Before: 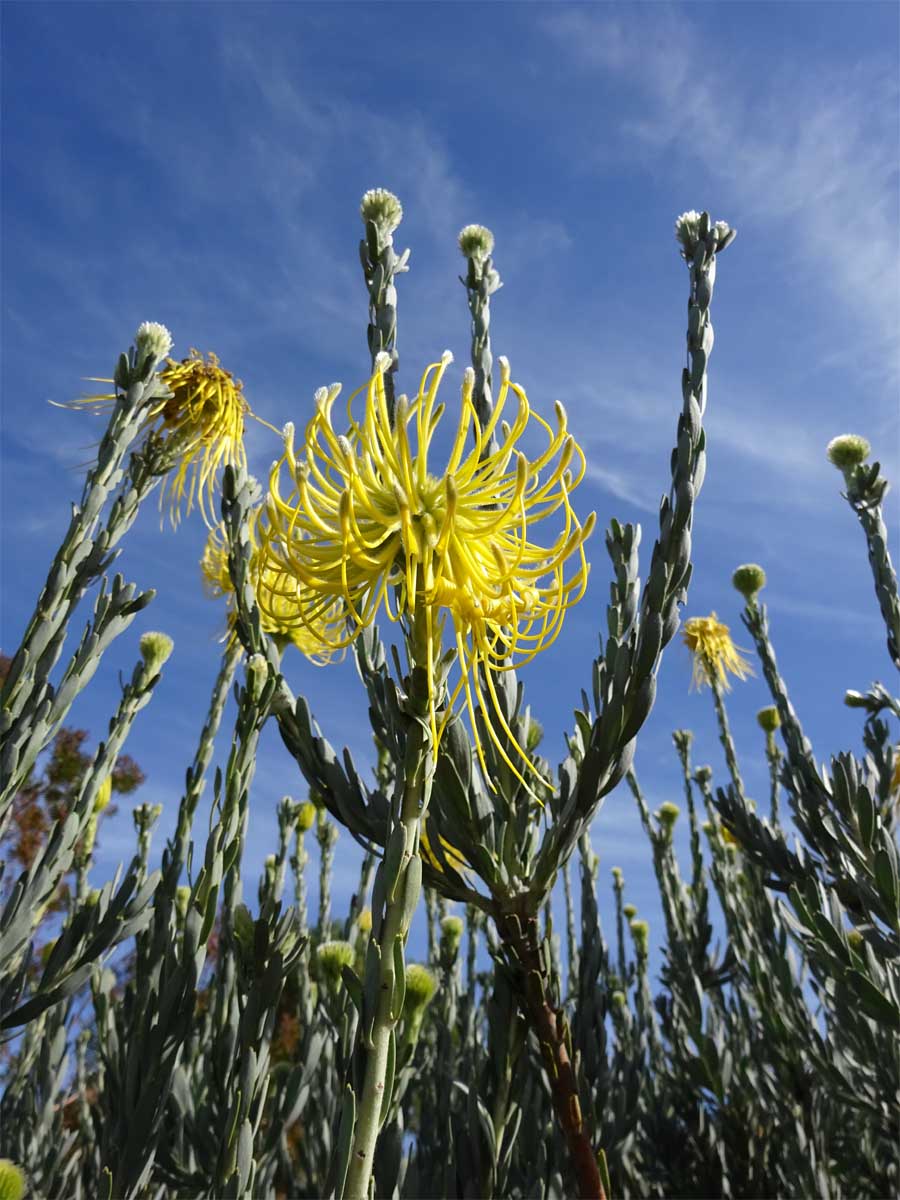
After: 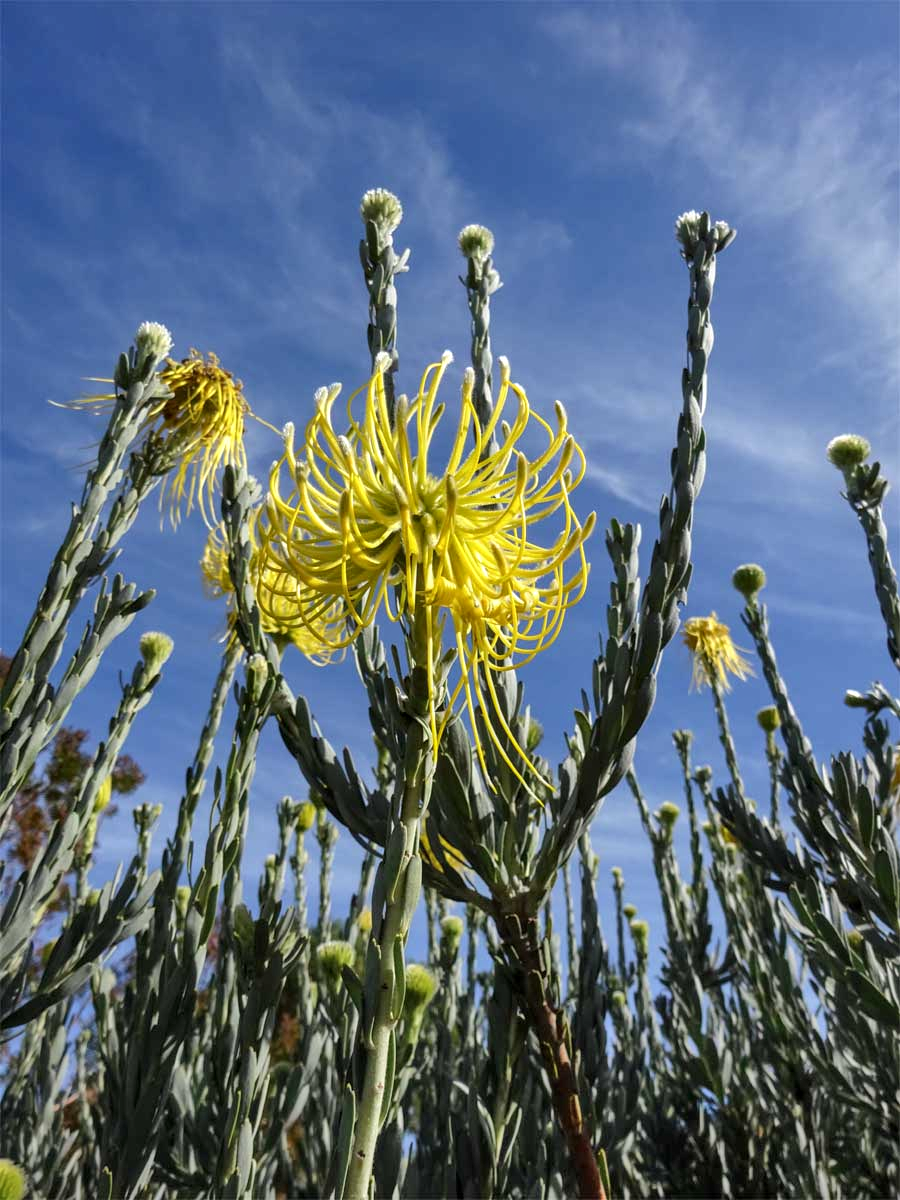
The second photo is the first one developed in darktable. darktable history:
shadows and highlights: shadows 52.77, soften with gaussian
local contrast: on, module defaults
